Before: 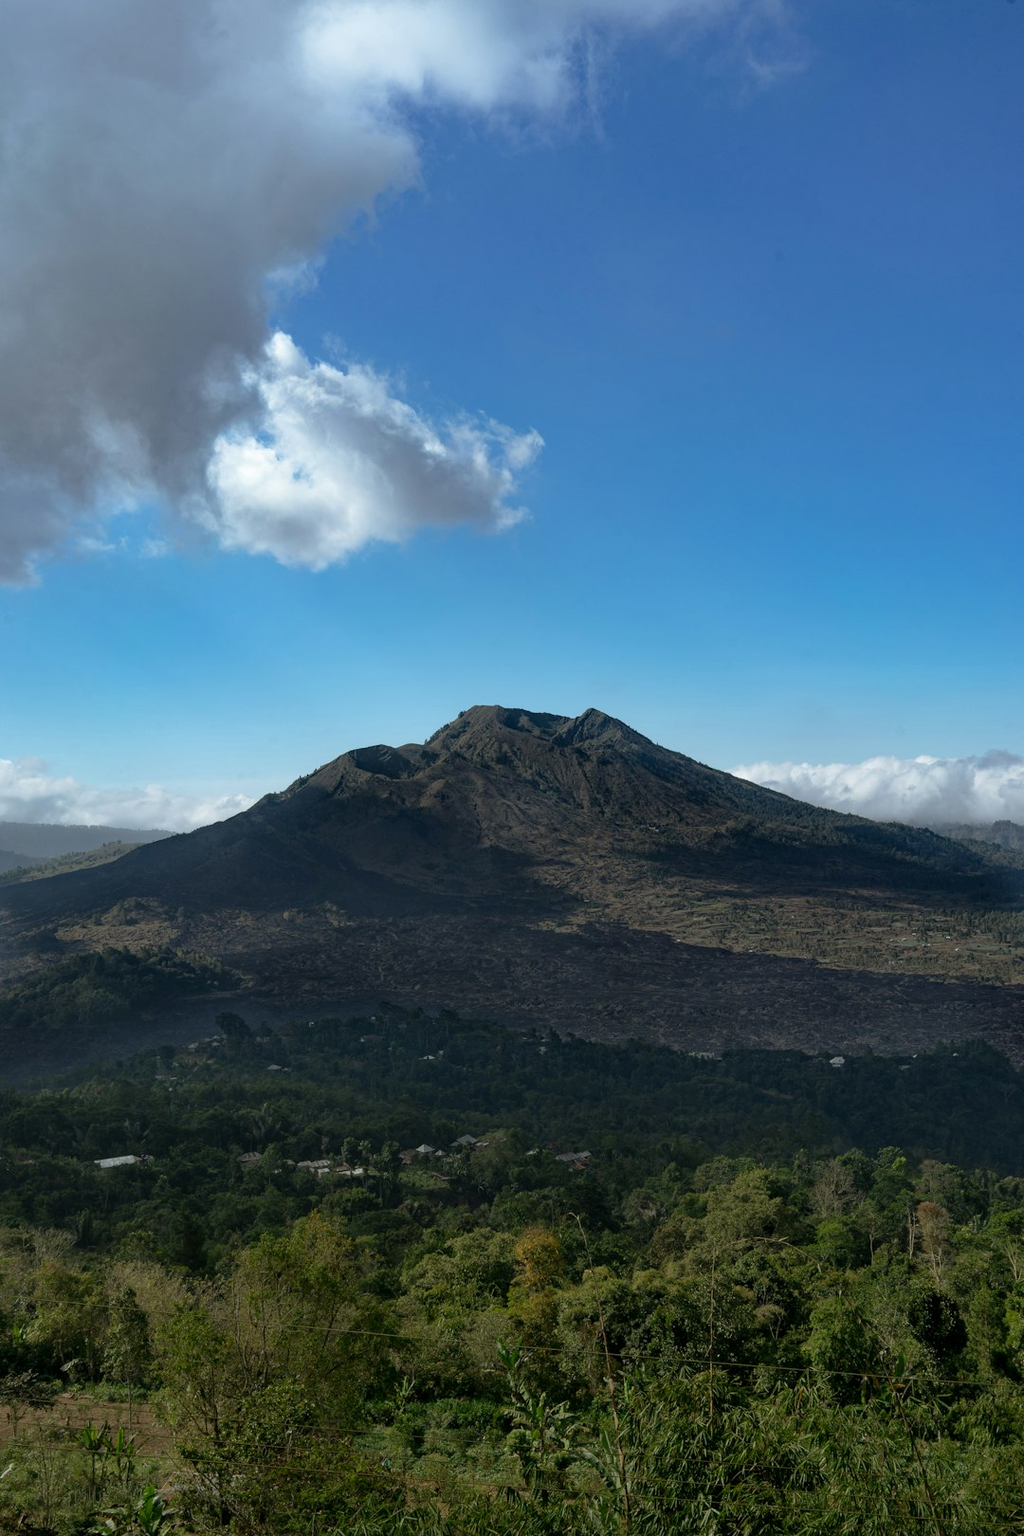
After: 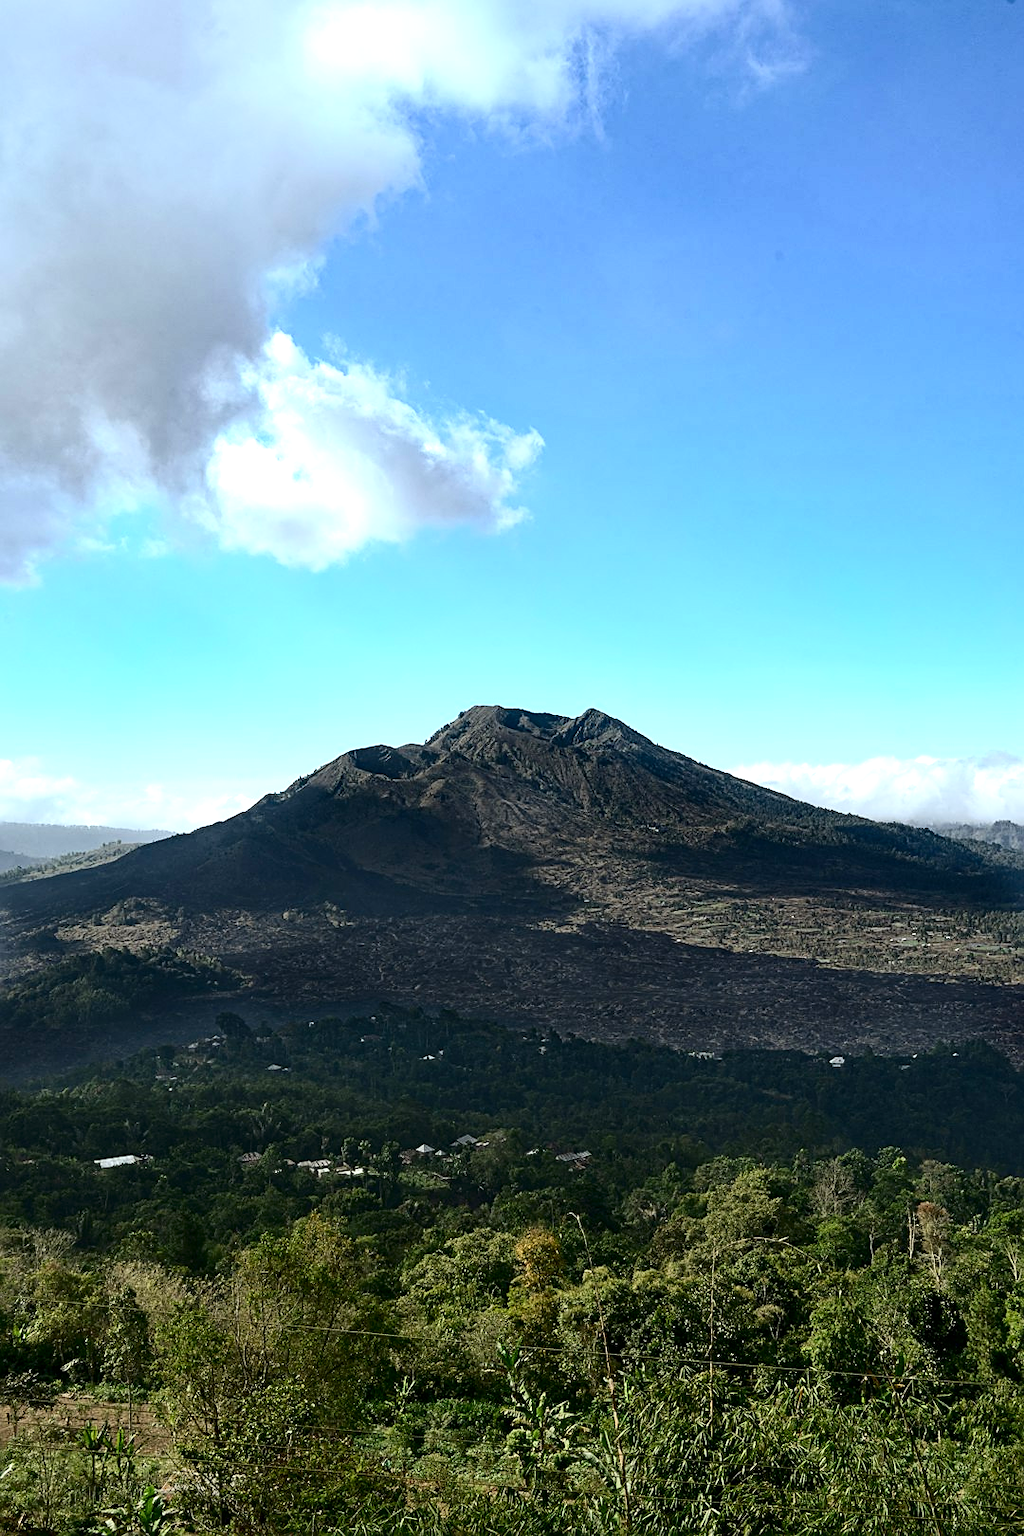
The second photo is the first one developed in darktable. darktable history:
contrast brightness saturation: contrast 0.28
exposure: black level correction 0, exposure 1 EV, compensate exposure bias true, compensate highlight preservation false
sharpen: on, module defaults
